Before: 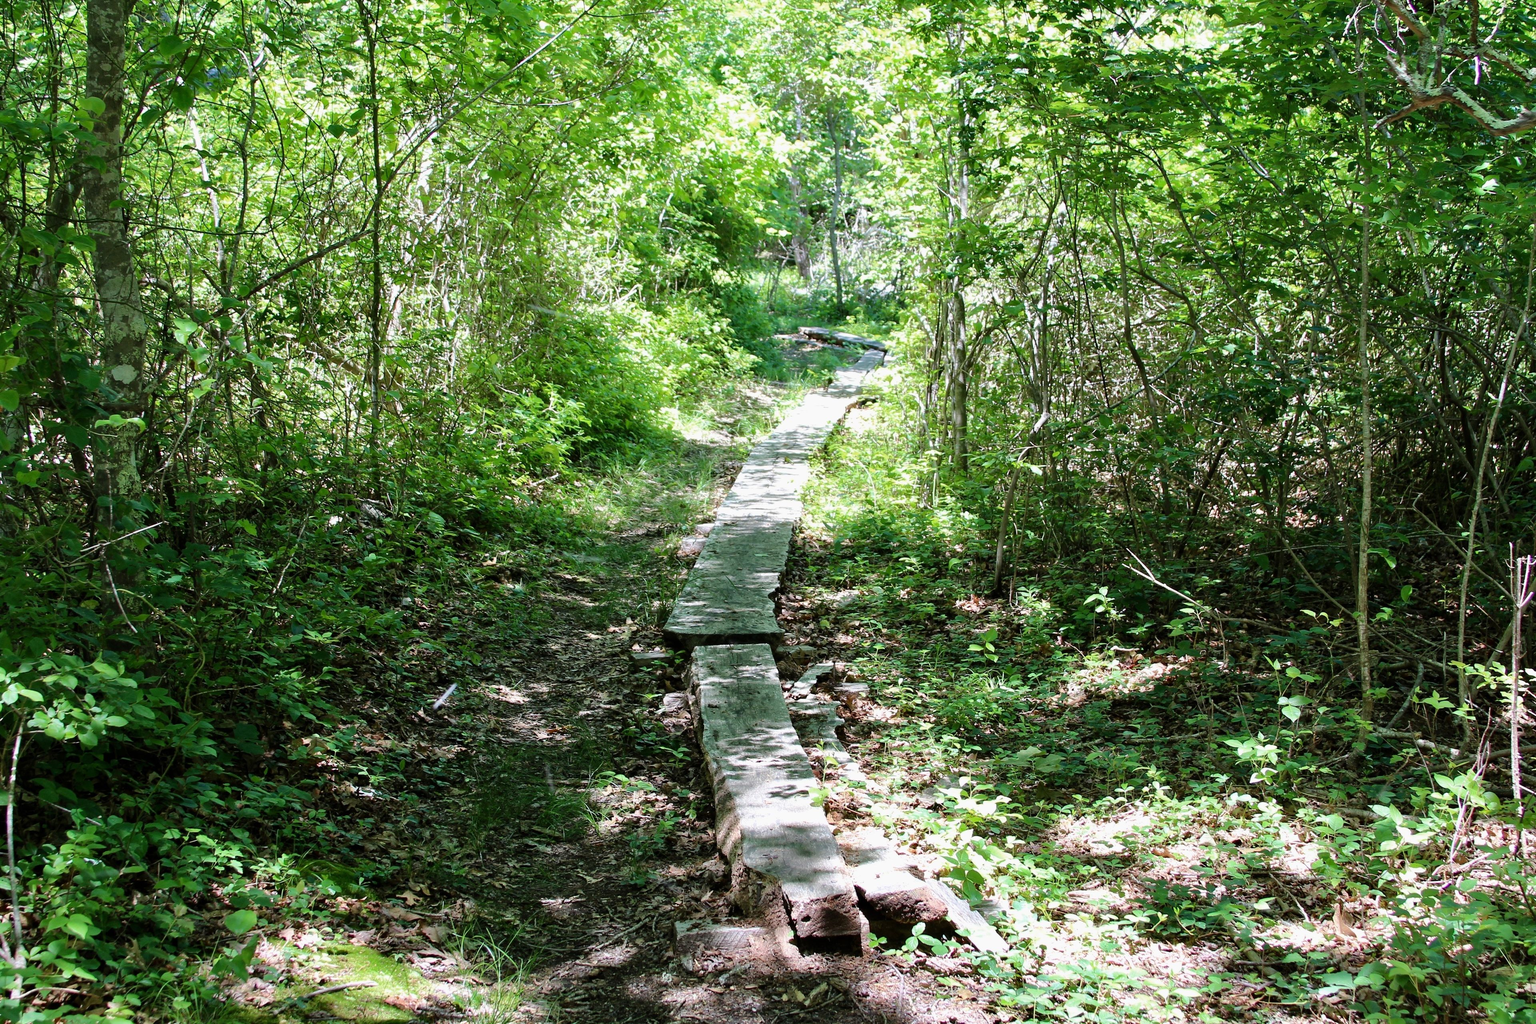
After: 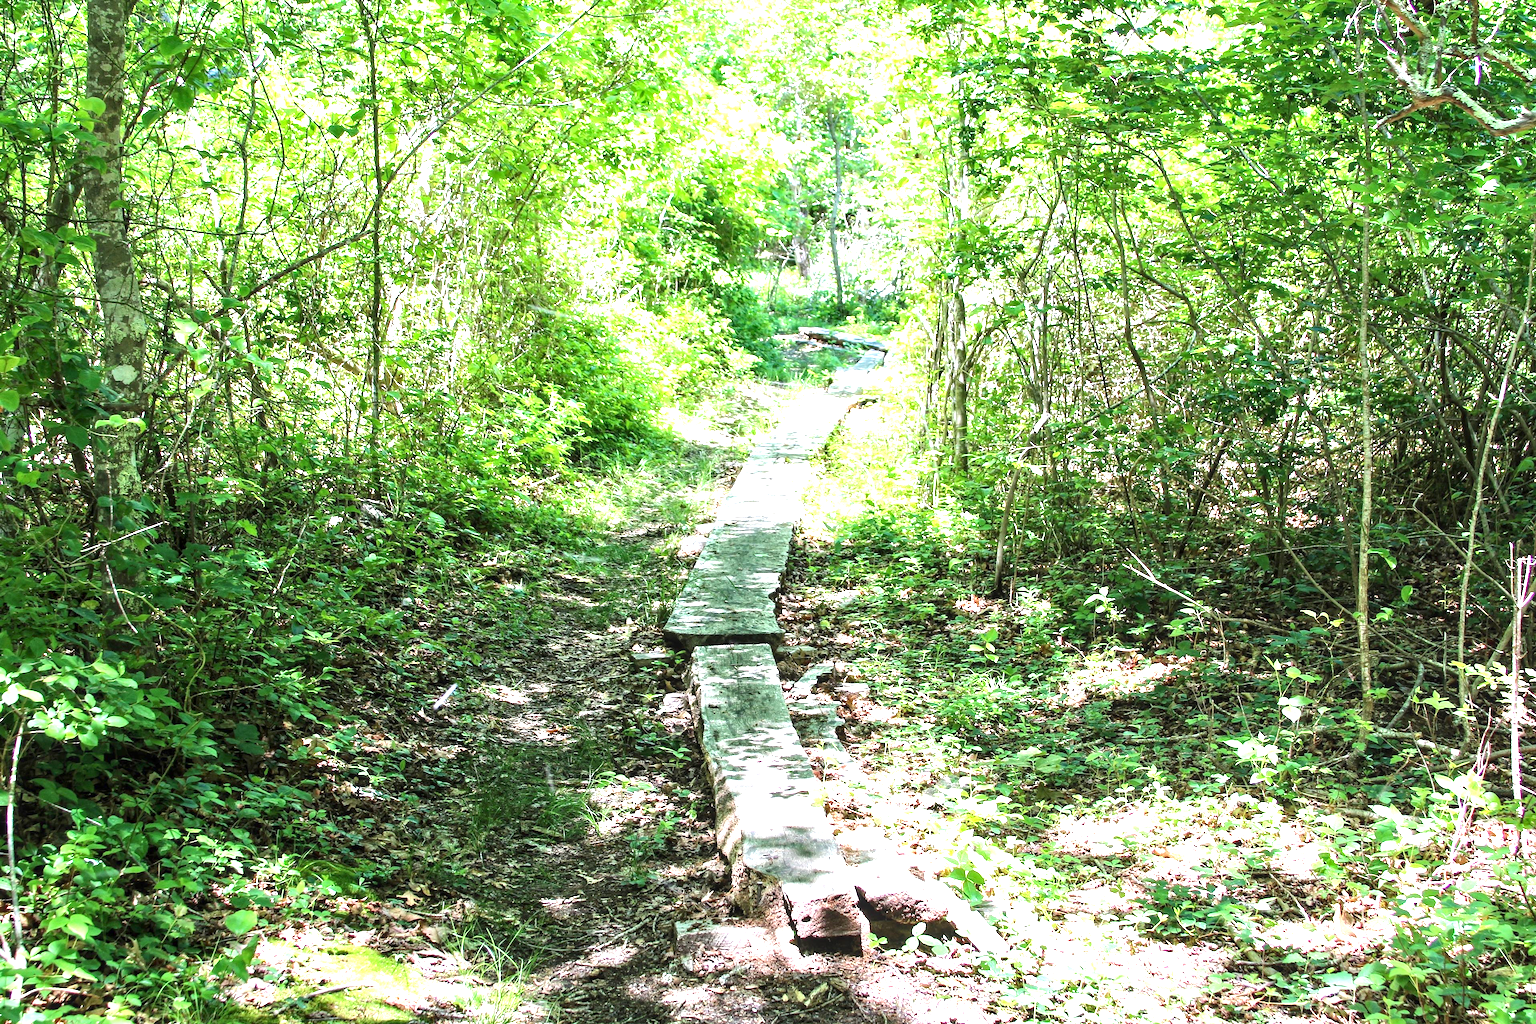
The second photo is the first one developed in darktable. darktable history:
local contrast: on, module defaults
exposure: black level correction 0, exposure 1.5 EV, compensate highlight preservation false
